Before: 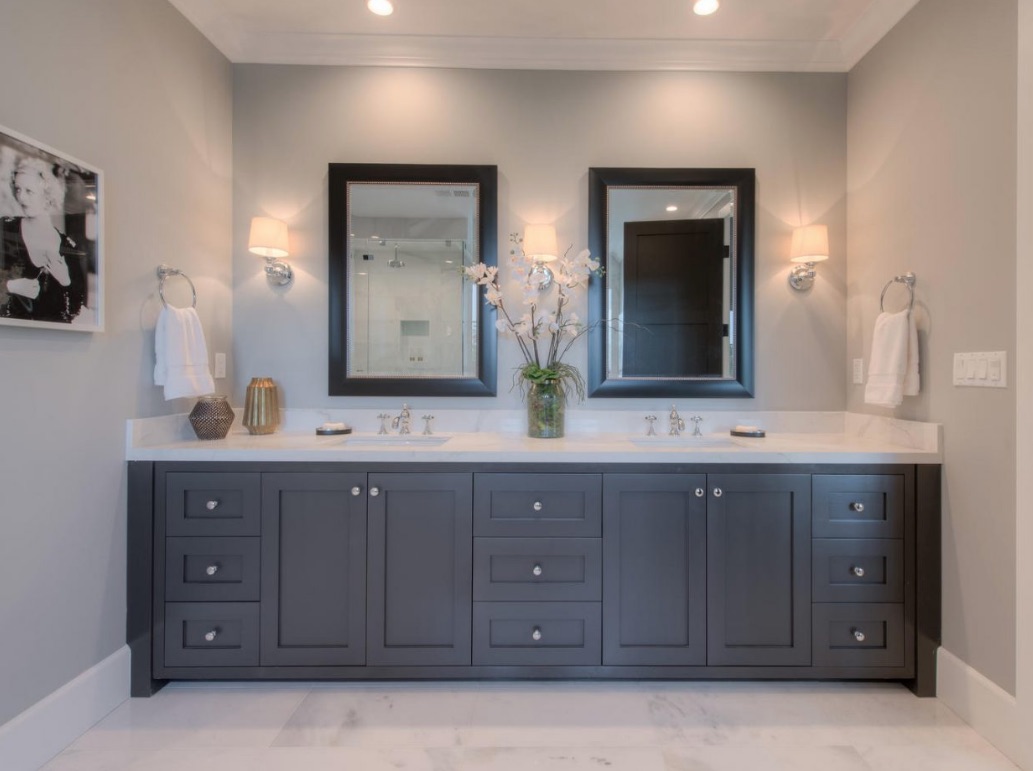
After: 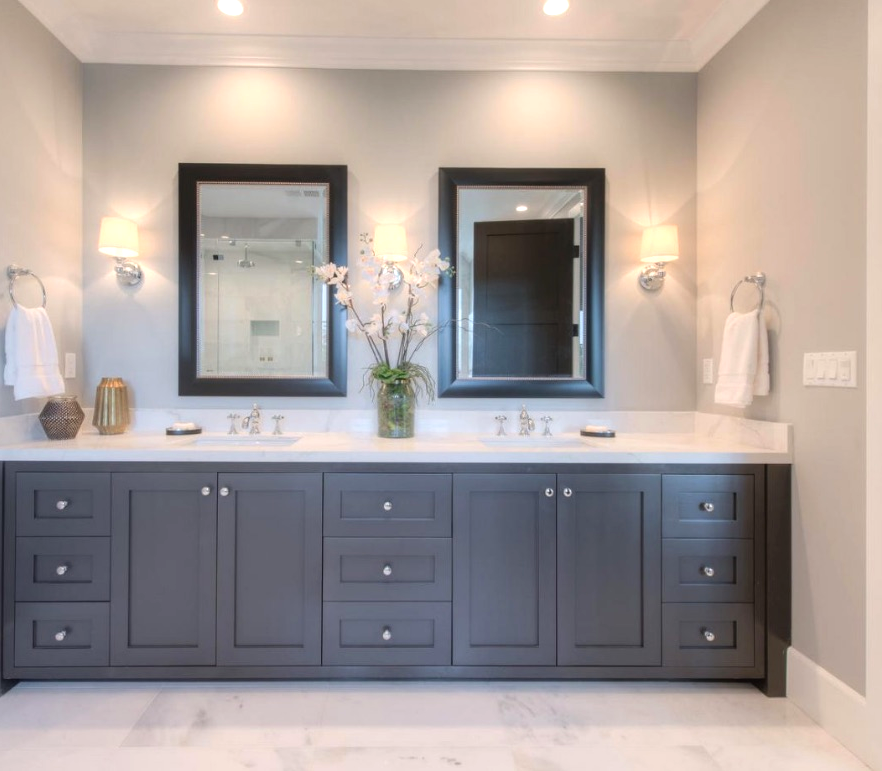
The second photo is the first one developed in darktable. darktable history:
crop and rotate: left 14.584%
exposure: black level correction -0.002, exposure 0.54 EV, compensate highlight preservation false
